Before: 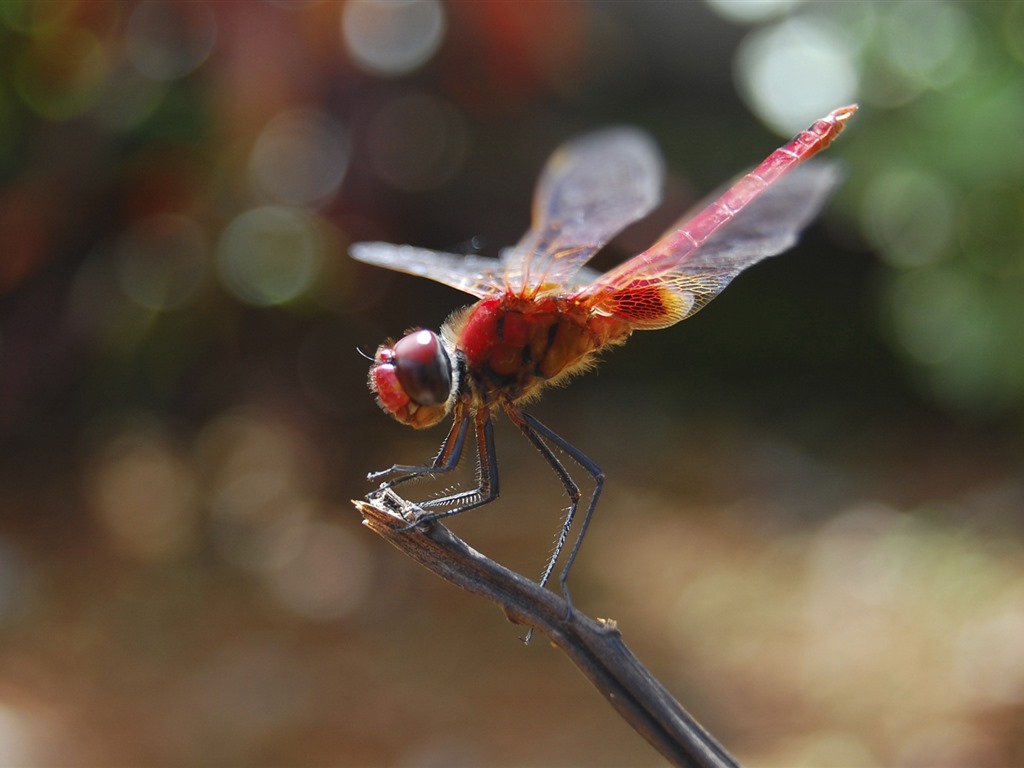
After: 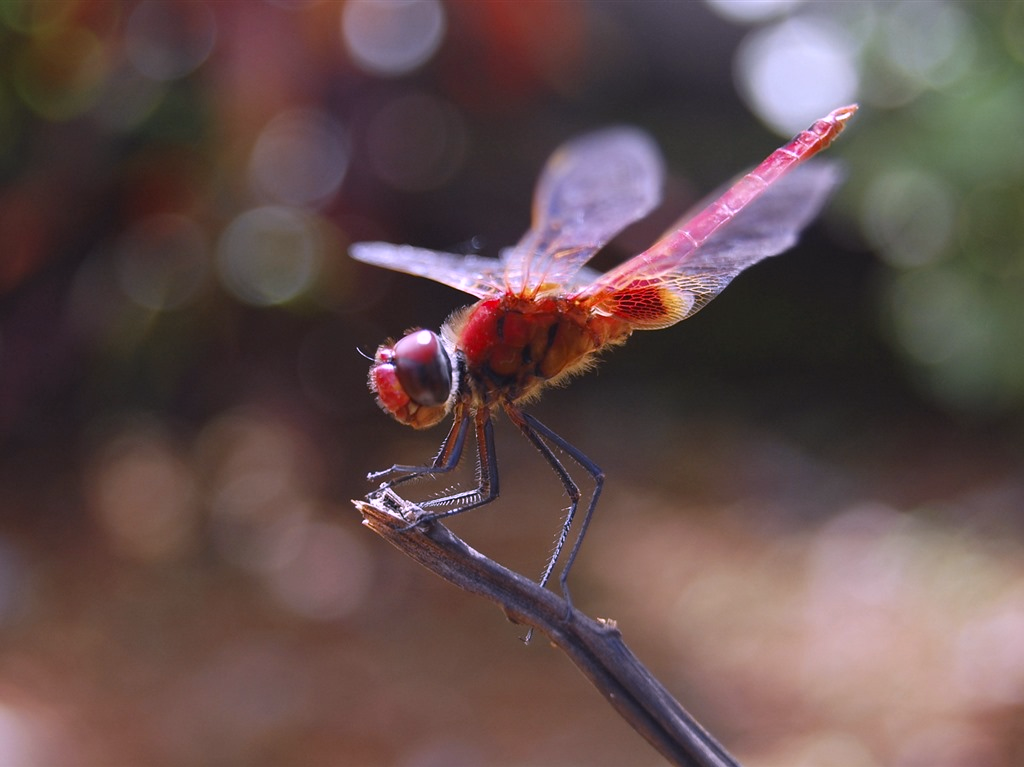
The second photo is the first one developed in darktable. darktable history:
crop: bottom 0.077%
color calibration: output R [1.063, -0.012, -0.003, 0], output B [-0.079, 0.047, 1, 0], gray › normalize channels true, illuminant as shot in camera, x 0.379, y 0.396, temperature 4141.31 K, gamut compression 0.015
